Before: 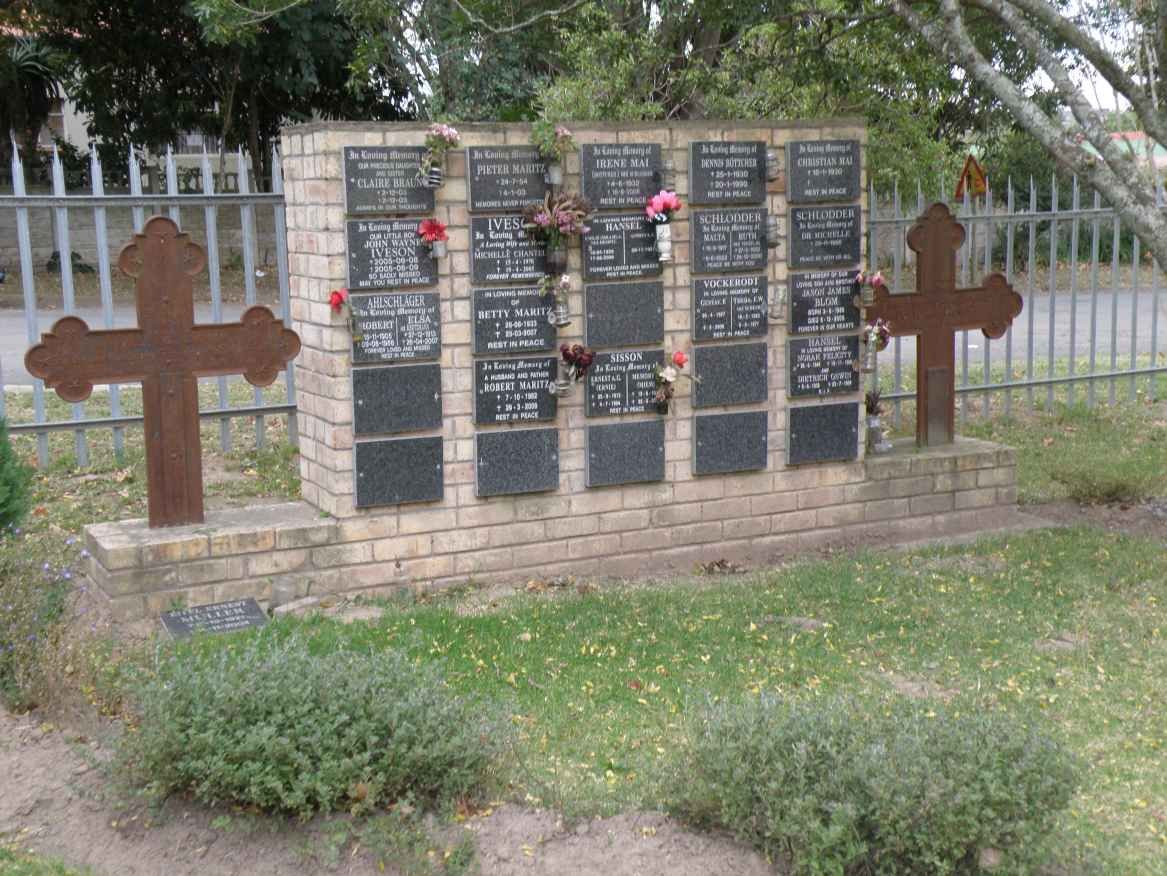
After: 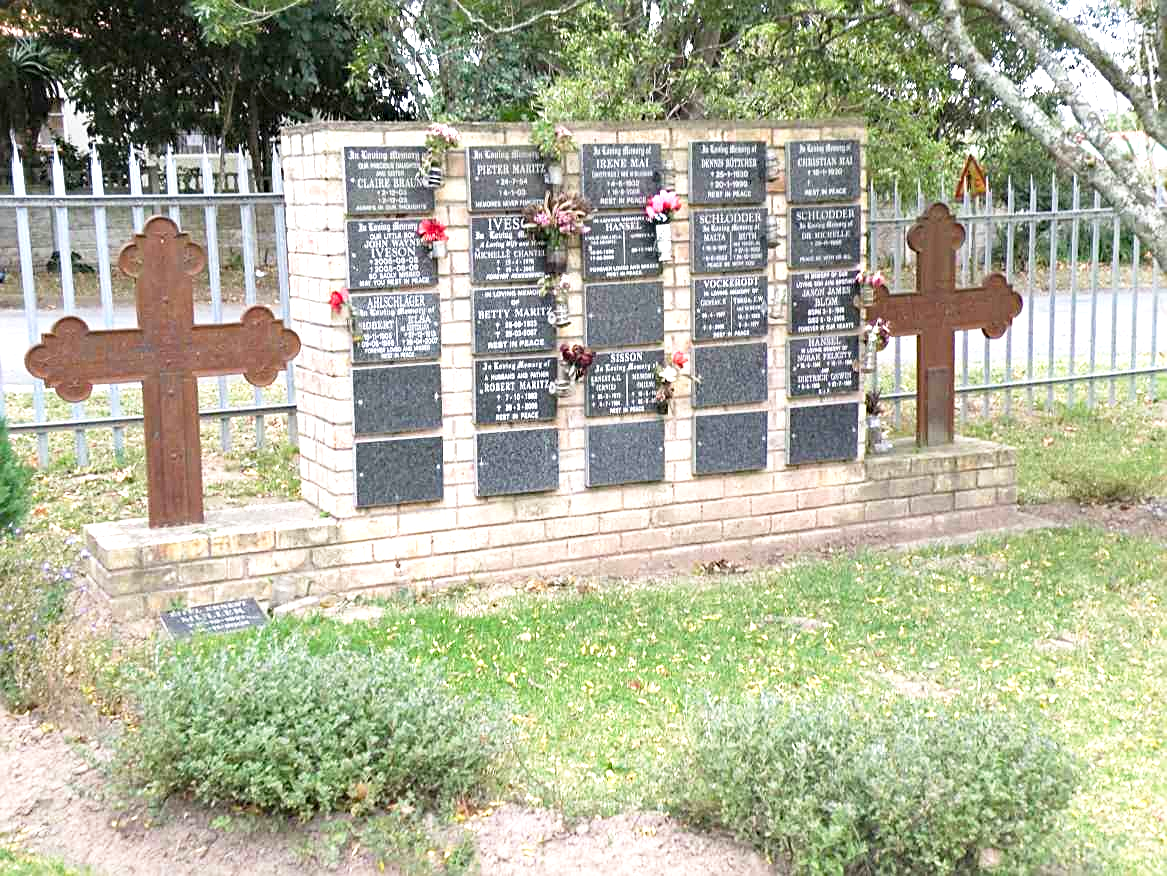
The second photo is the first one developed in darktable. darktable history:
tone curve: curves: ch0 [(0, 0) (0.003, 0.003) (0.011, 0.012) (0.025, 0.026) (0.044, 0.047) (0.069, 0.073) (0.1, 0.105) (0.136, 0.143) (0.177, 0.187) (0.224, 0.237) (0.277, 0.293) (0.335, 0.354) (0.399, 0.422) (0.468, 0.495) (0.543, 0.574) (0.623, 0.659) (0.709, 0.749) (0.801, 0.846) (0.898, 0.932) (1, 1)], preserve colors none
exposure: black level correction 0, exposure 1.1 EV, compensate highlight preservation false
sharpen: on, module defaults
haze removal: compatibility mode true, adaptive false
